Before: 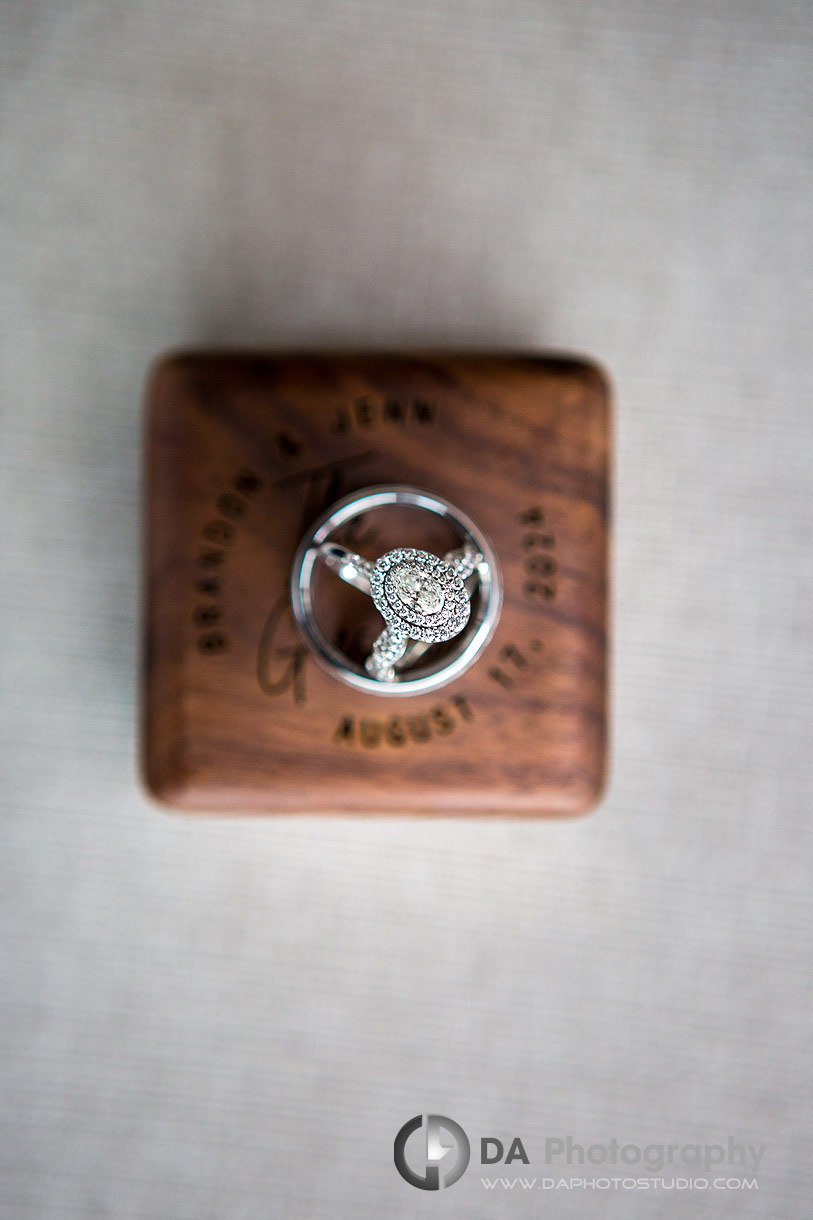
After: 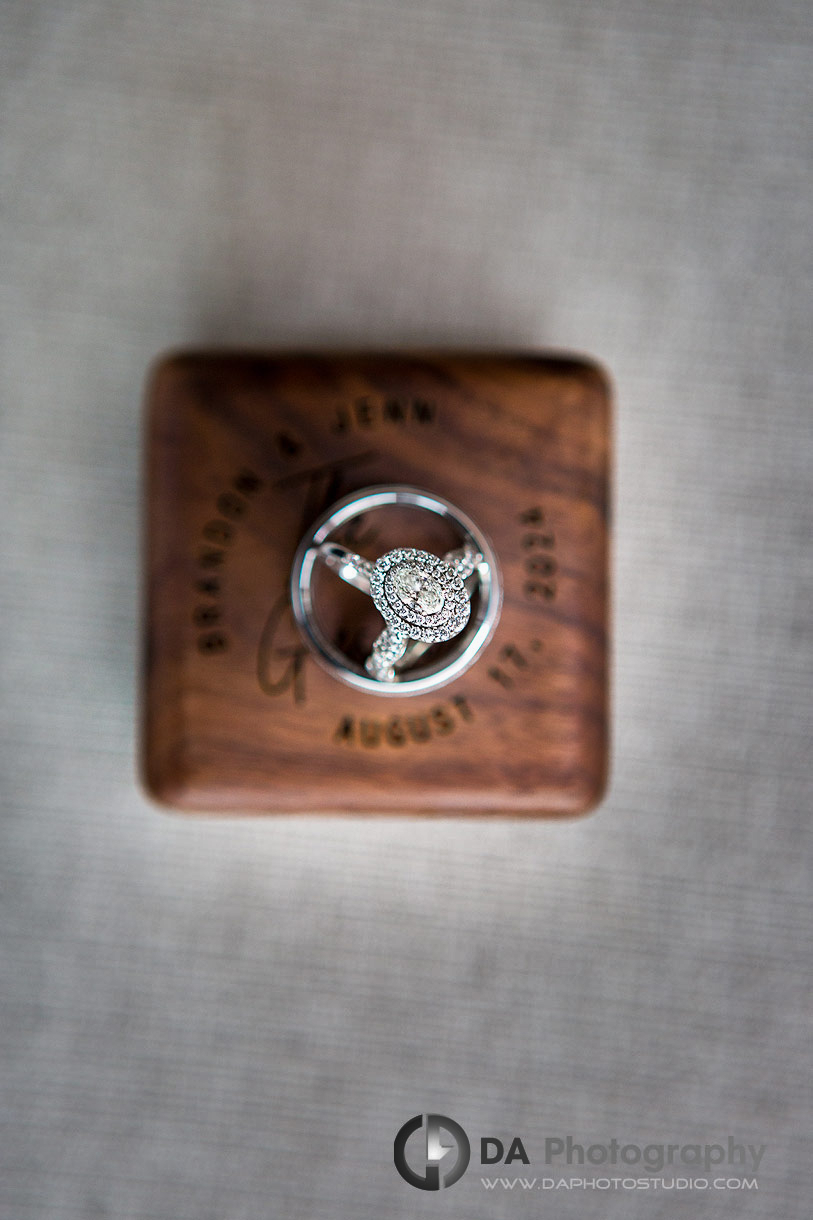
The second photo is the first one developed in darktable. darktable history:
exposure: exposure -0.062 EV, compensate highlight preservation false
shadows and highlights: shadows 20.96, highlights -81.91, soften with gaussian
